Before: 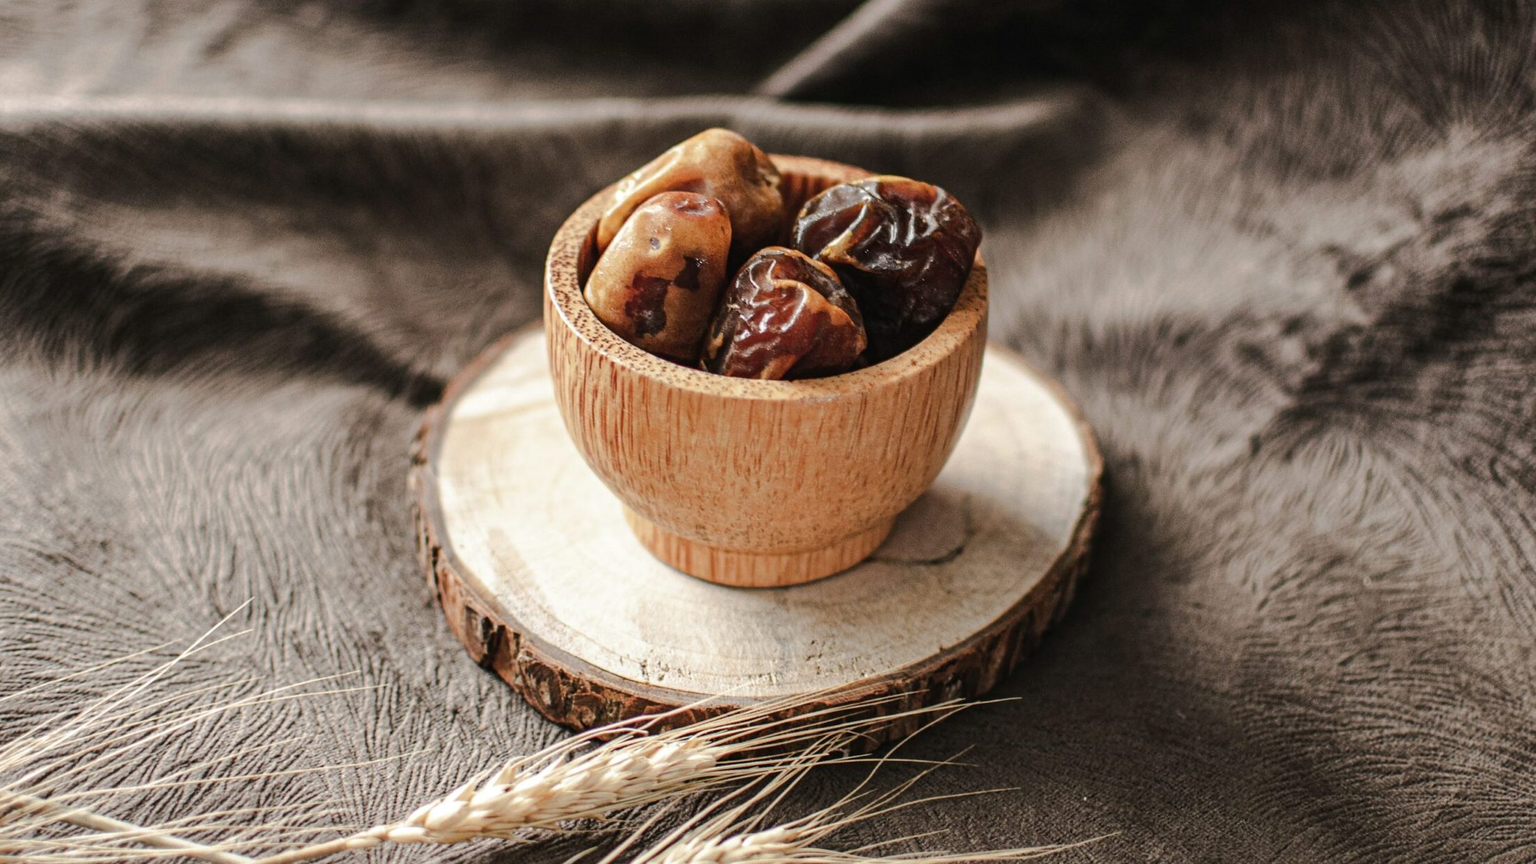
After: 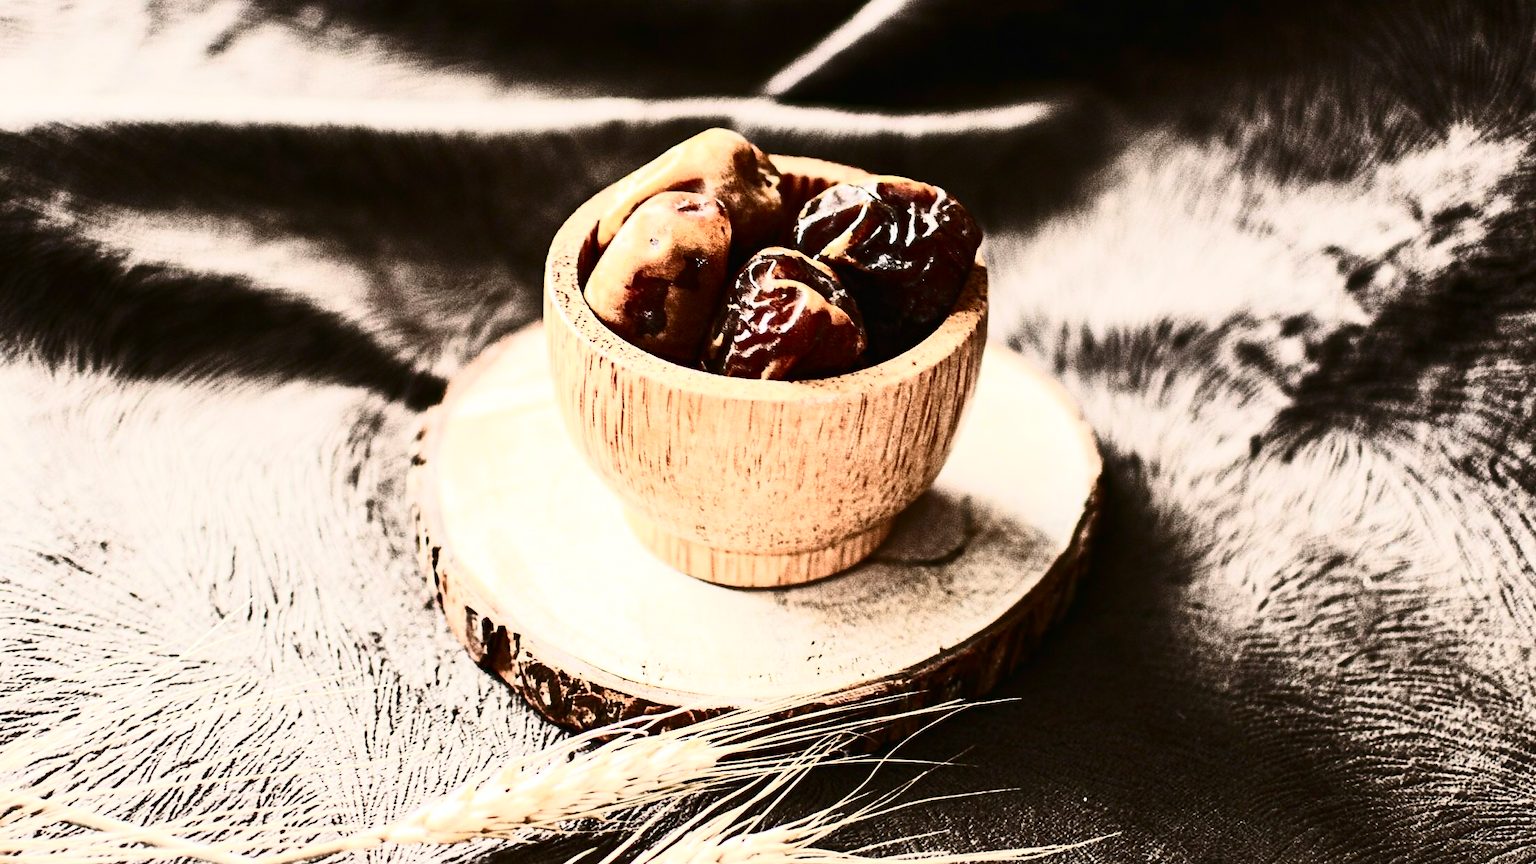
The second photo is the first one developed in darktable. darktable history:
contrast brightness saturation: contrast 0.93, brightness 0.2
base curve: curves: ch0 [(0, 0) (0.262, 0.32) (0.722, 0.705) (1, 1)]
